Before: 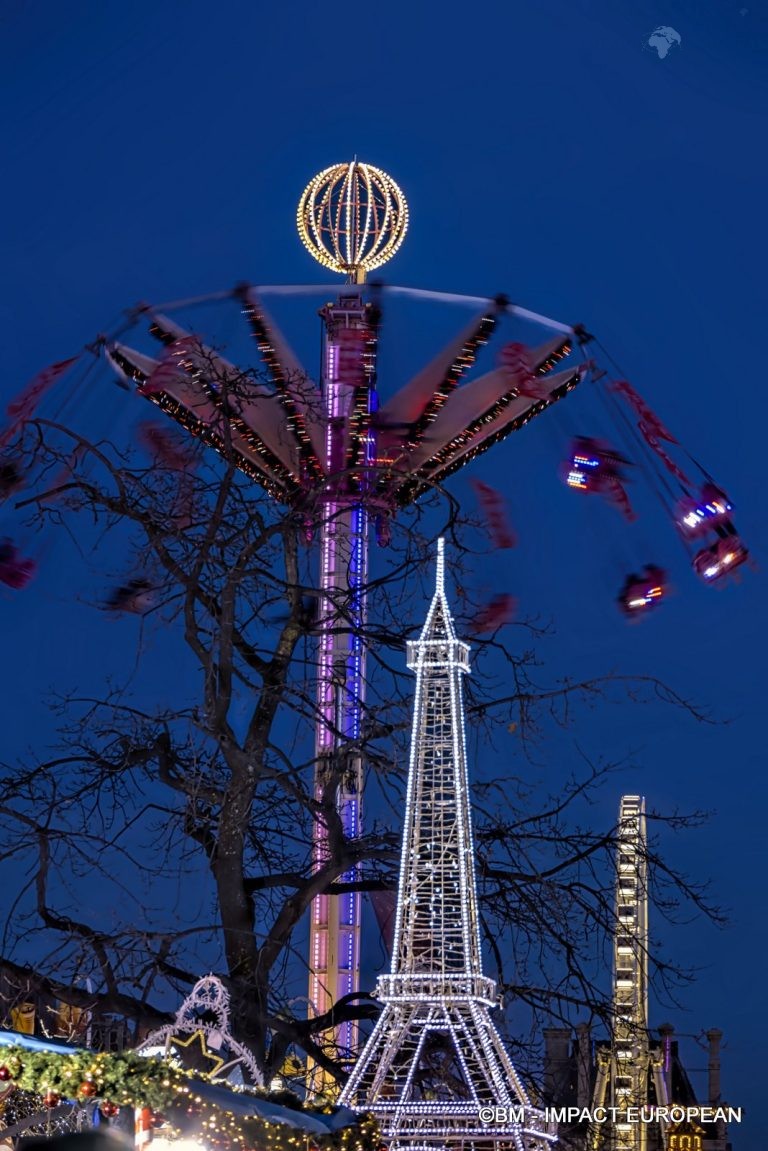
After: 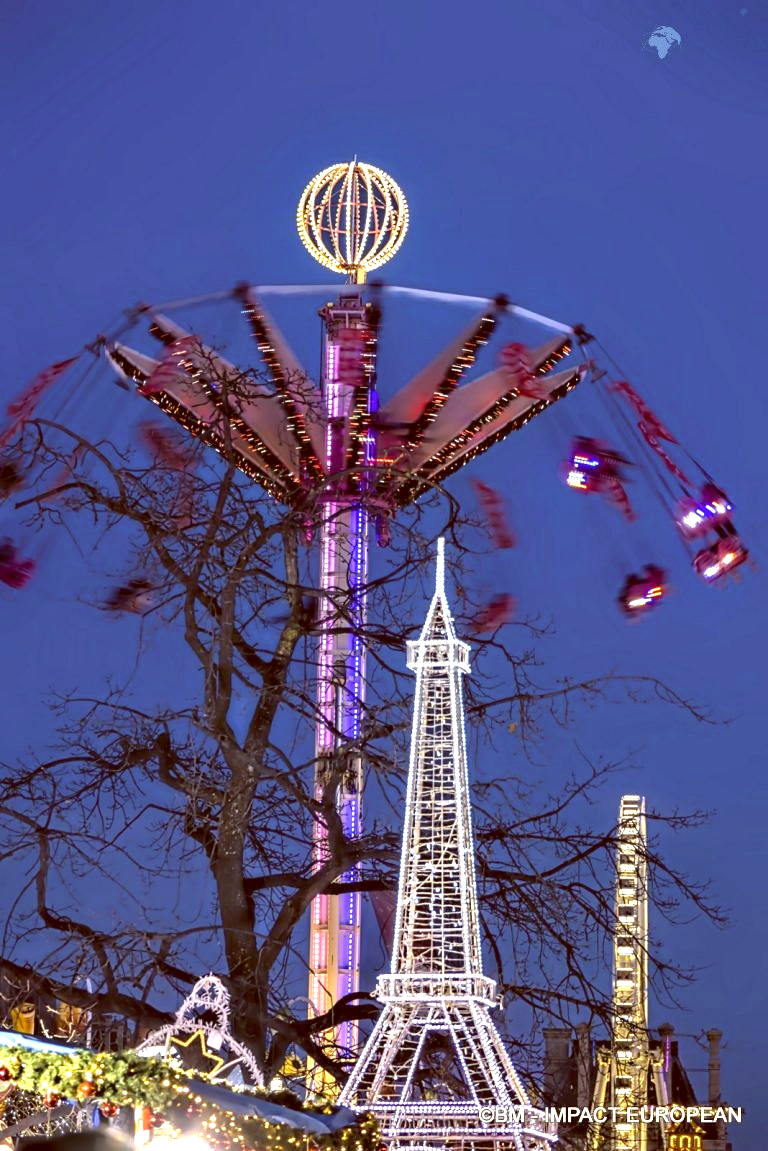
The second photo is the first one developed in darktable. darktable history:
color balance: lift [1.001, 1.007, 1, 0.993], gamma [1.023, 1.026, 1.01, 0.974], gain [0.964, 1.059, 1.073, 0.927]
shadows and highlights: shadows 12, white point adjustment 1.2, highlights -0.36, soften with gaussian
exposure: black level correction 0, exposure 1.379 EV, compensate exposure bias true, compensate highlight preservation false
